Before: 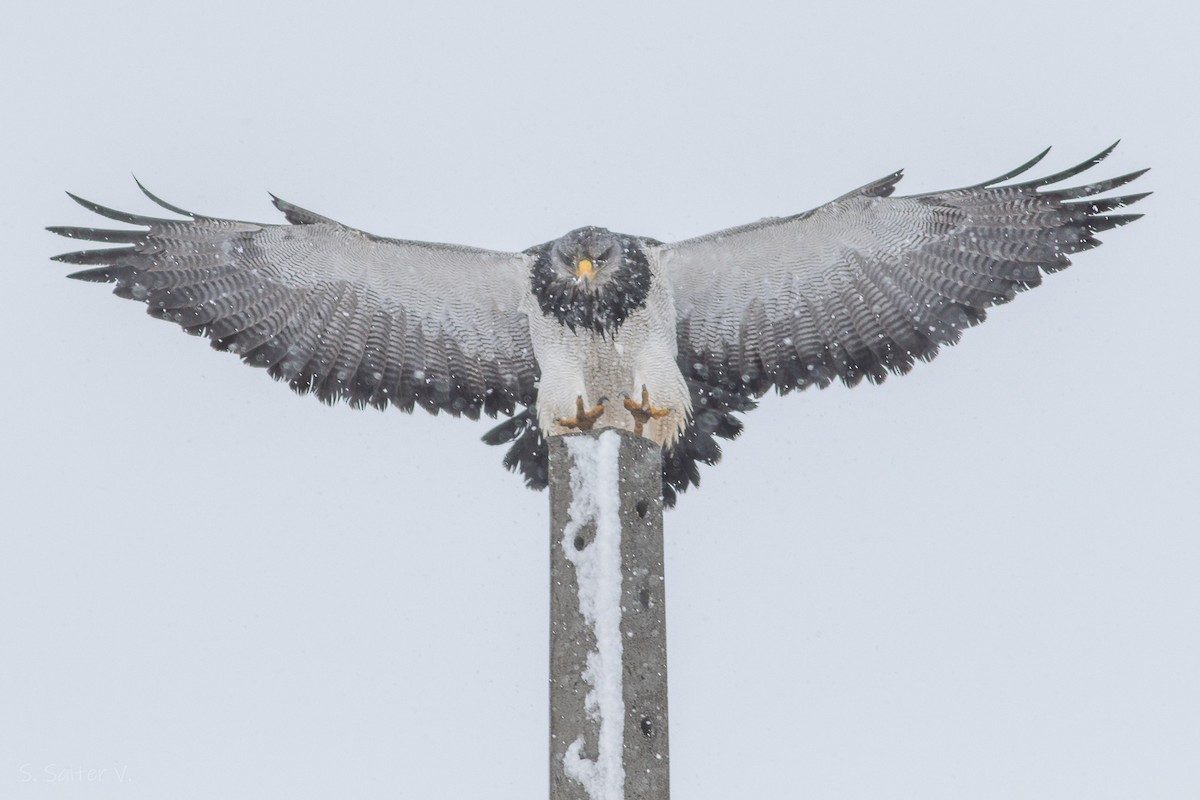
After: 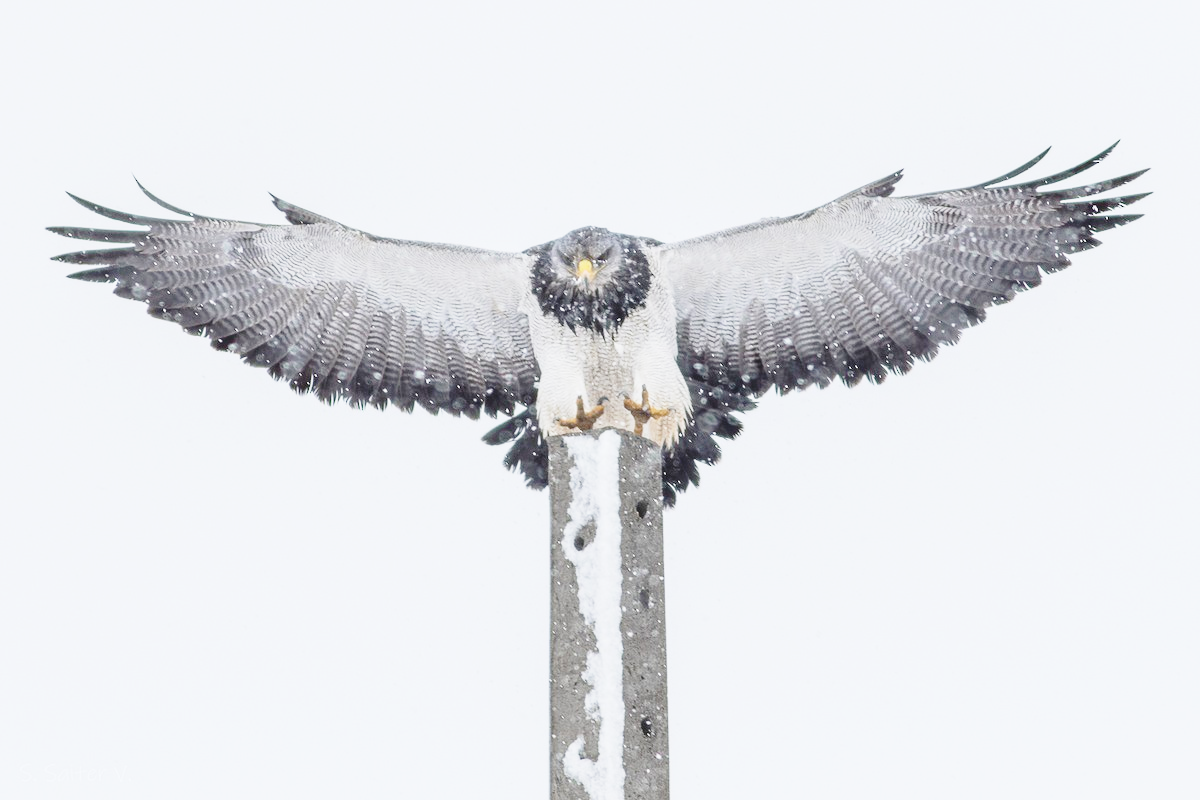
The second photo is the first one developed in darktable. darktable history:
color zones: curves: ch1 [(0.113, 0.438) (0.75, 0.5)]; ch2 [(0.12, 0.526) (0.75, 0.5)]
base curve: curves: ch0 [(0, 0) (0.04, 0.03) (0.133, 0.232) (0.448, 0.748) (0.843, 0.968) (1, 1)], preserve colors none
